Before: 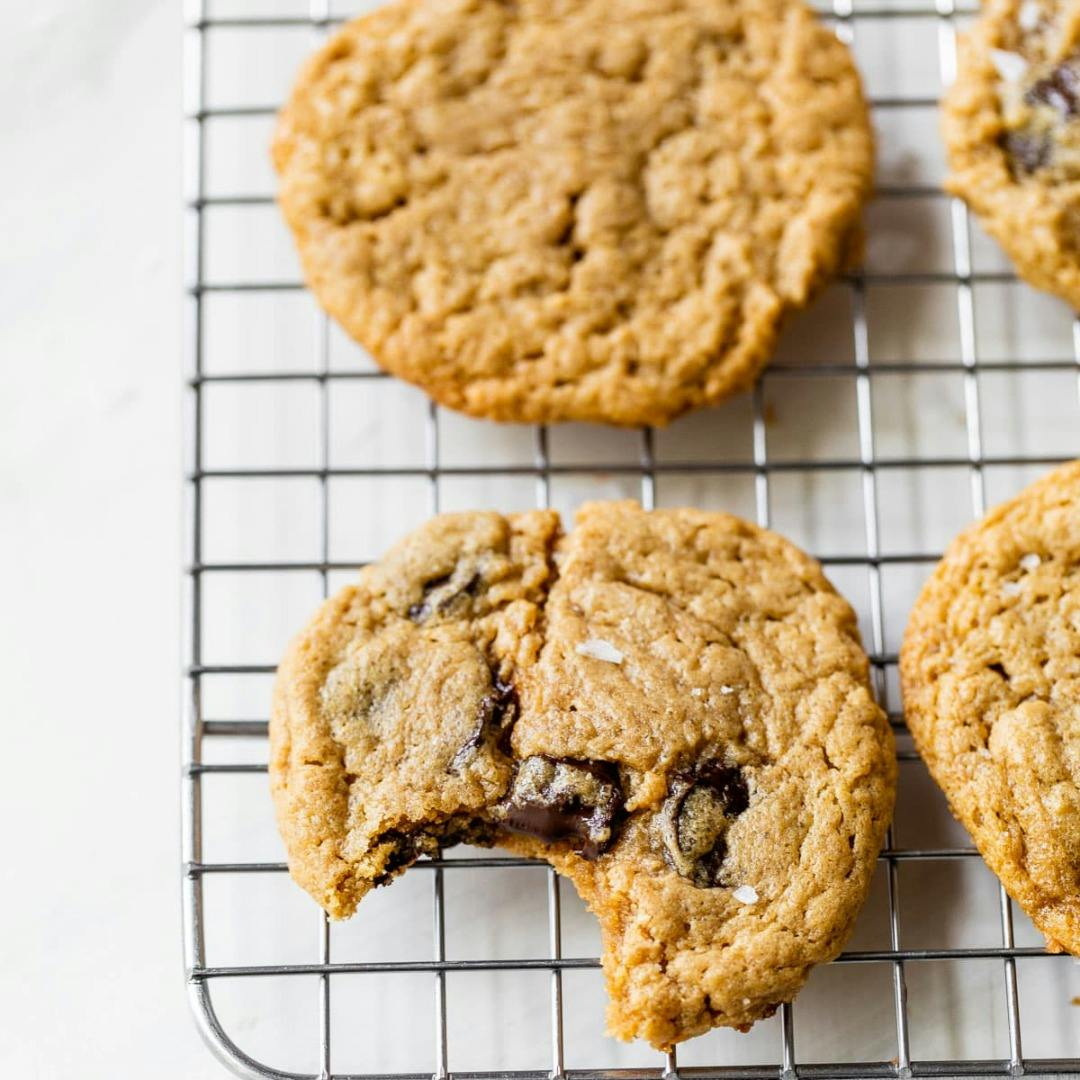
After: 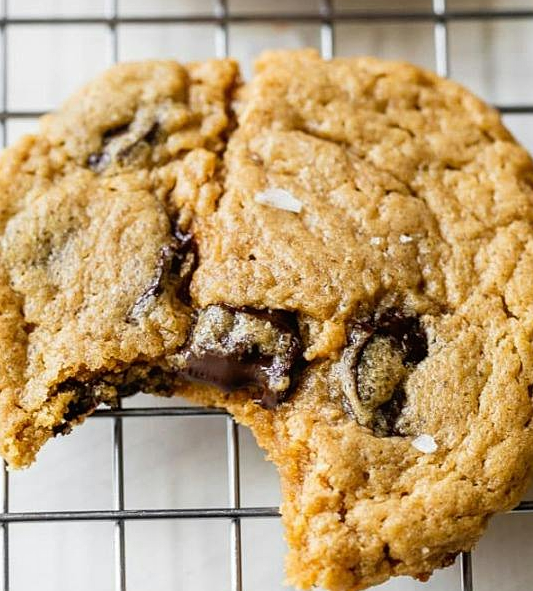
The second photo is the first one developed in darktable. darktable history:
sharpen: radius 1.246, amount 0.295, threshold 0.101
contrast equalizer: y [[0.439, 0.44, 0.442, 0.457, 0.493, 0.498], [0.5 ×6], [0.5 ×6], [0 ×6], [0 ×6]], mix 0.133
crop: left 29.769%, top 41.778%, right 20.868%, bottom 3.465%
